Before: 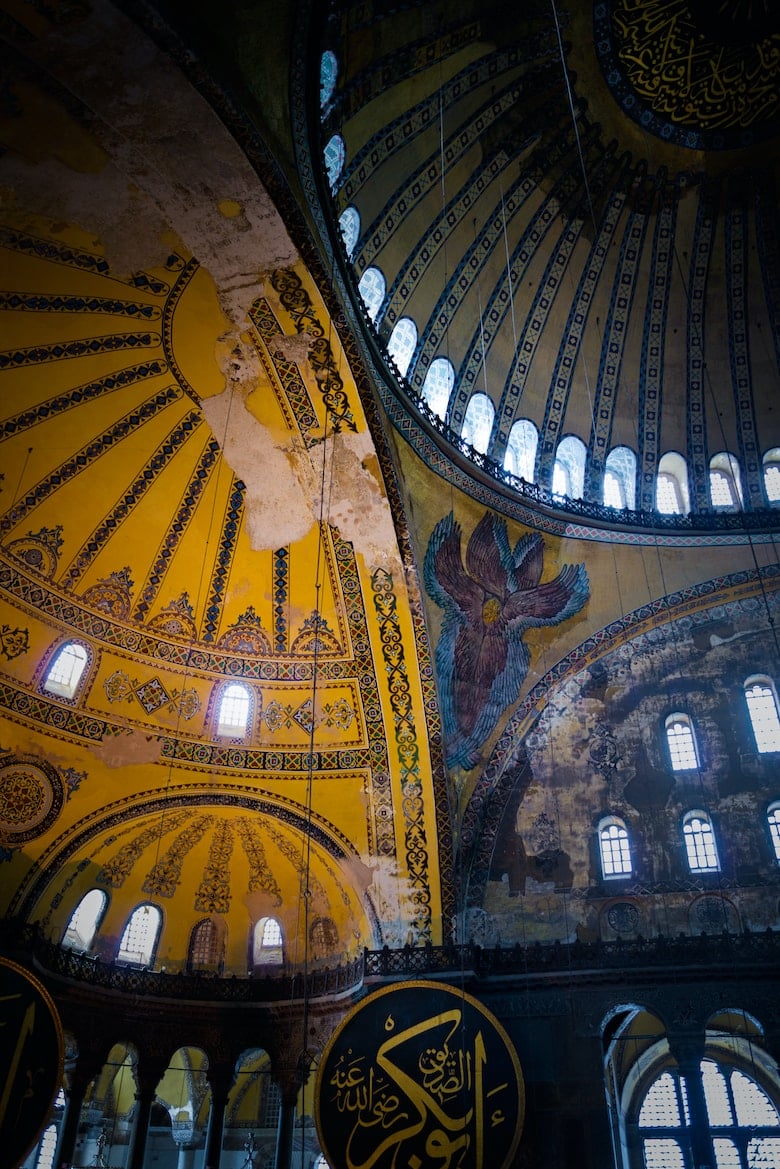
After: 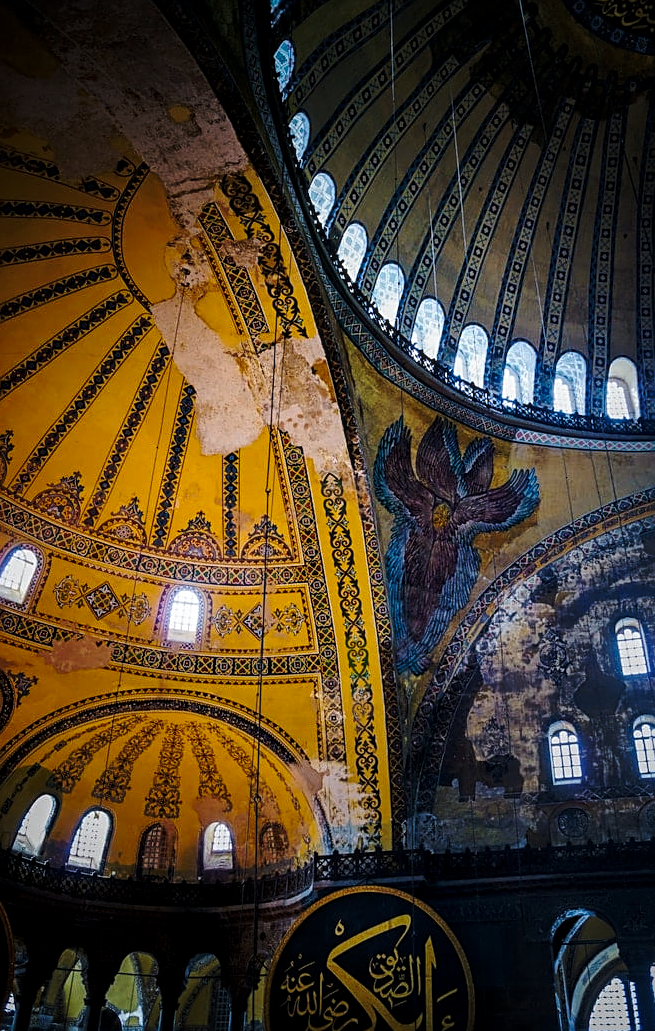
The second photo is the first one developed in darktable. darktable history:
local contrast: on, module defaults
crop: left 6.446%, top 8.188%, right 9.538%, bottom 3.548%
base curve: curves: ch0 [(0, 0) (0.073, 0.04) (0.157, 0.139) (0.492, 0.492) (0.758, 0.758) (1, 1)], preserve colors none
sharpen: on, module defaults
